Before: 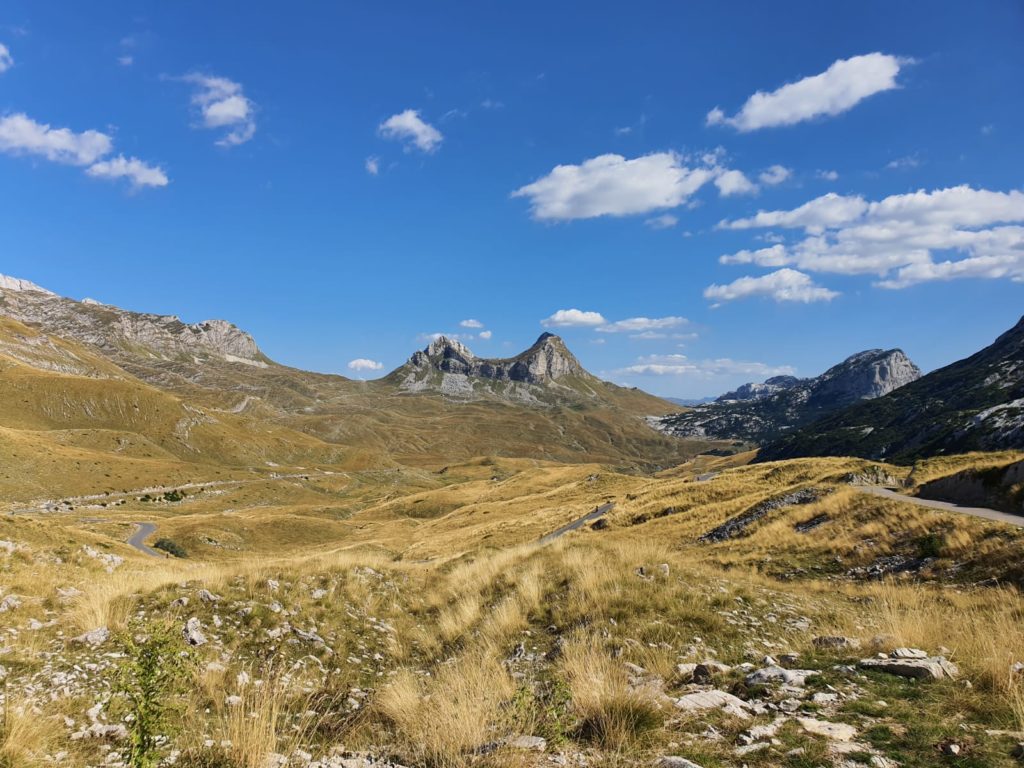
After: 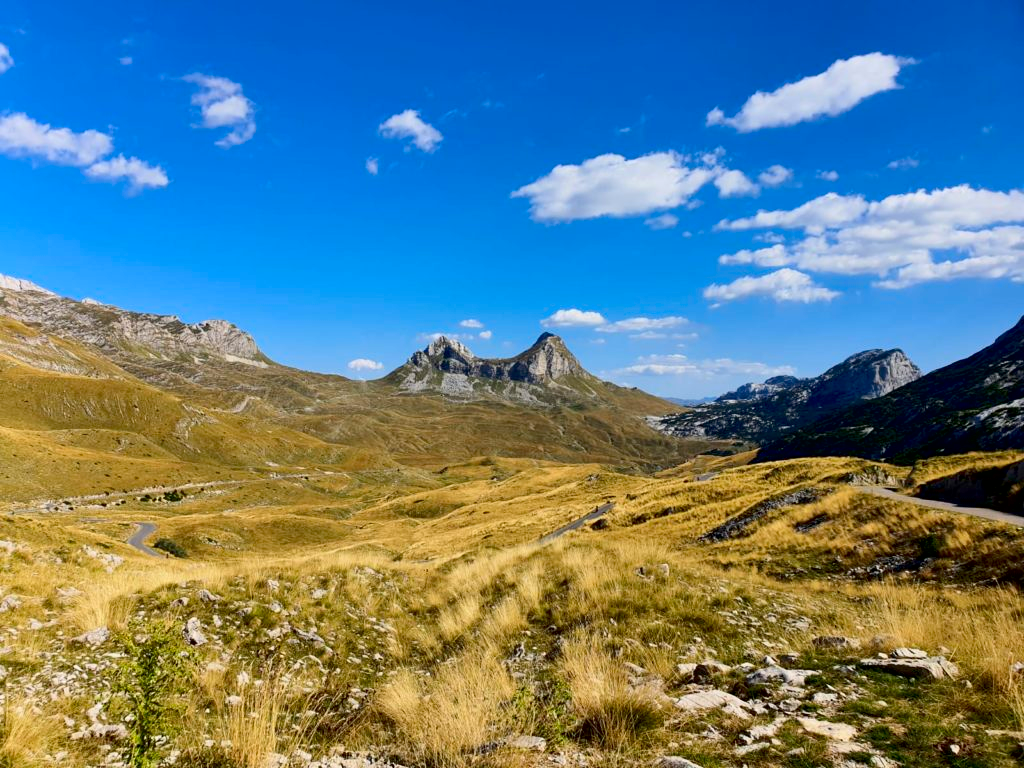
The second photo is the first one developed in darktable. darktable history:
color correction: highlights b* -0.043
contrast brightness saturation: contrast 0.163, saturation 0.326
exposure: black level correction 0.011, compensate highlight preservation false
